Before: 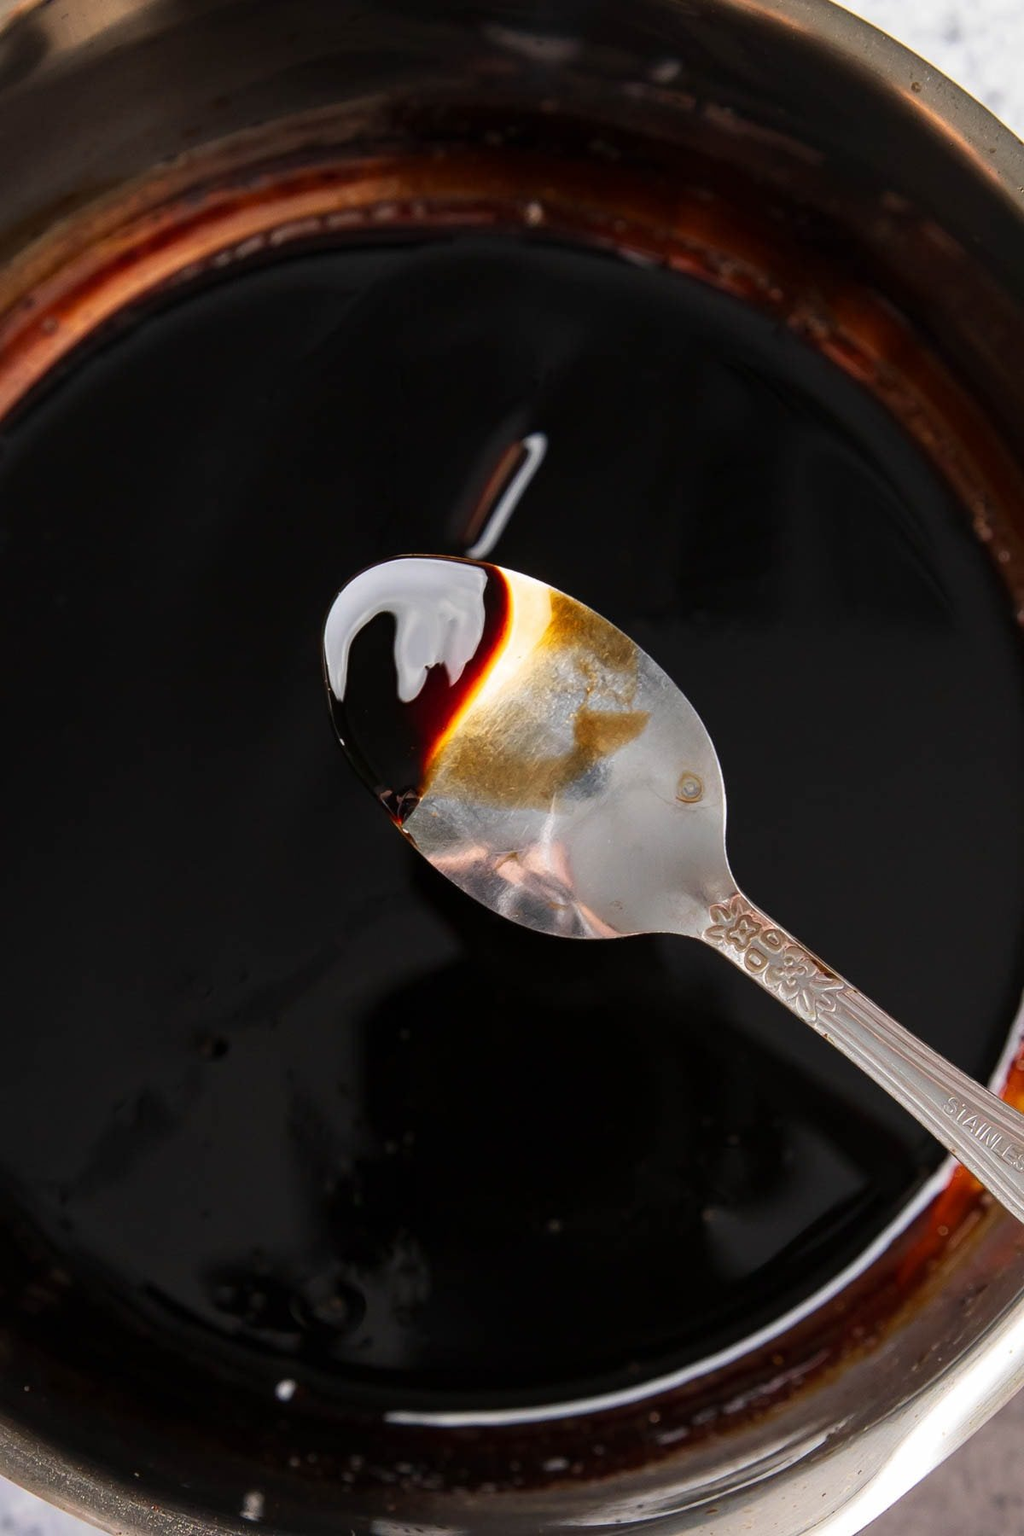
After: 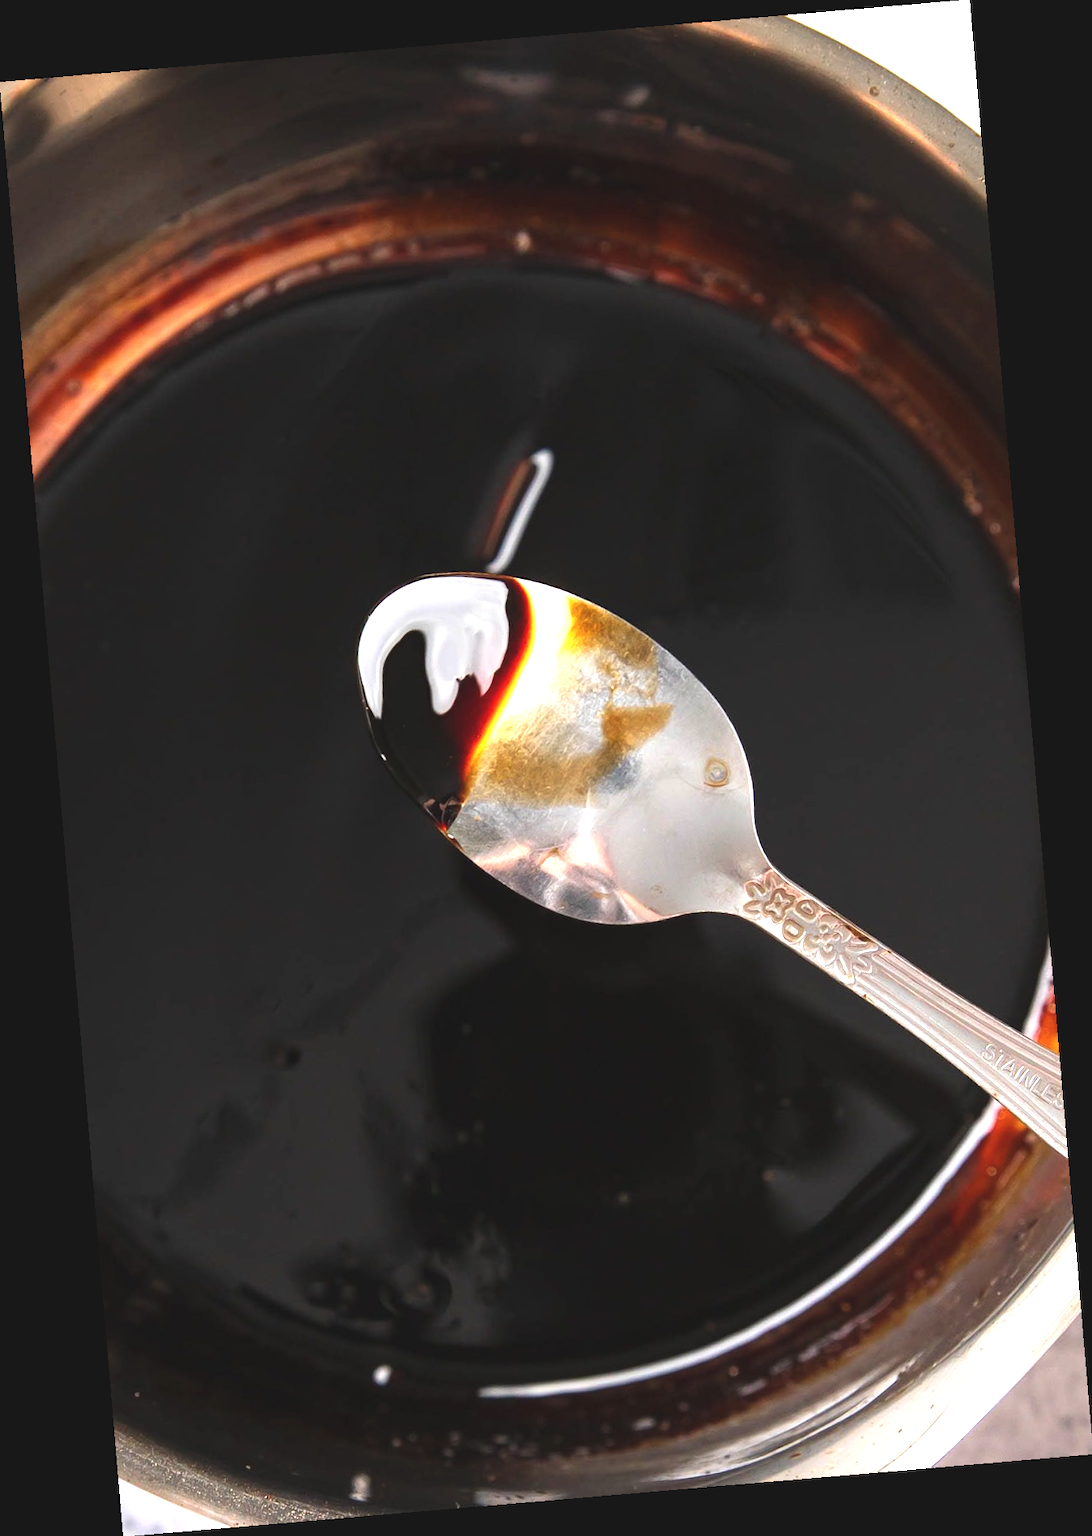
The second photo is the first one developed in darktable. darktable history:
rotate and perspective: rotation -4.86°, automatic cropping off
exposure: black level correction -0.005, exposure 1.002 EV, compensate highlight preservation false
